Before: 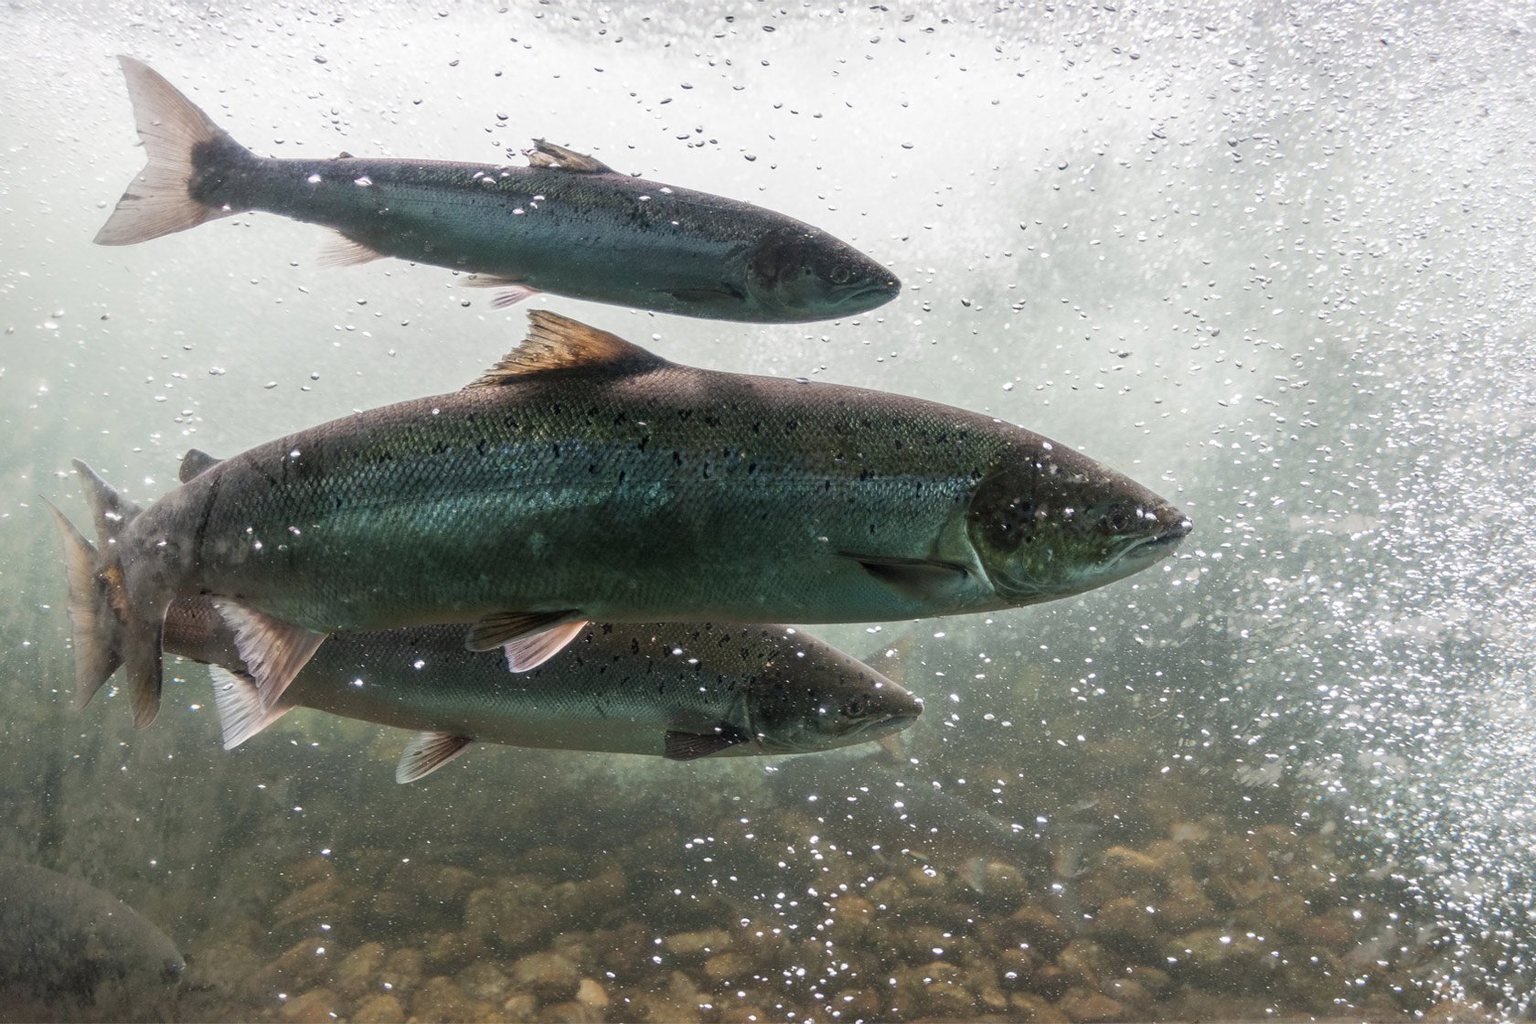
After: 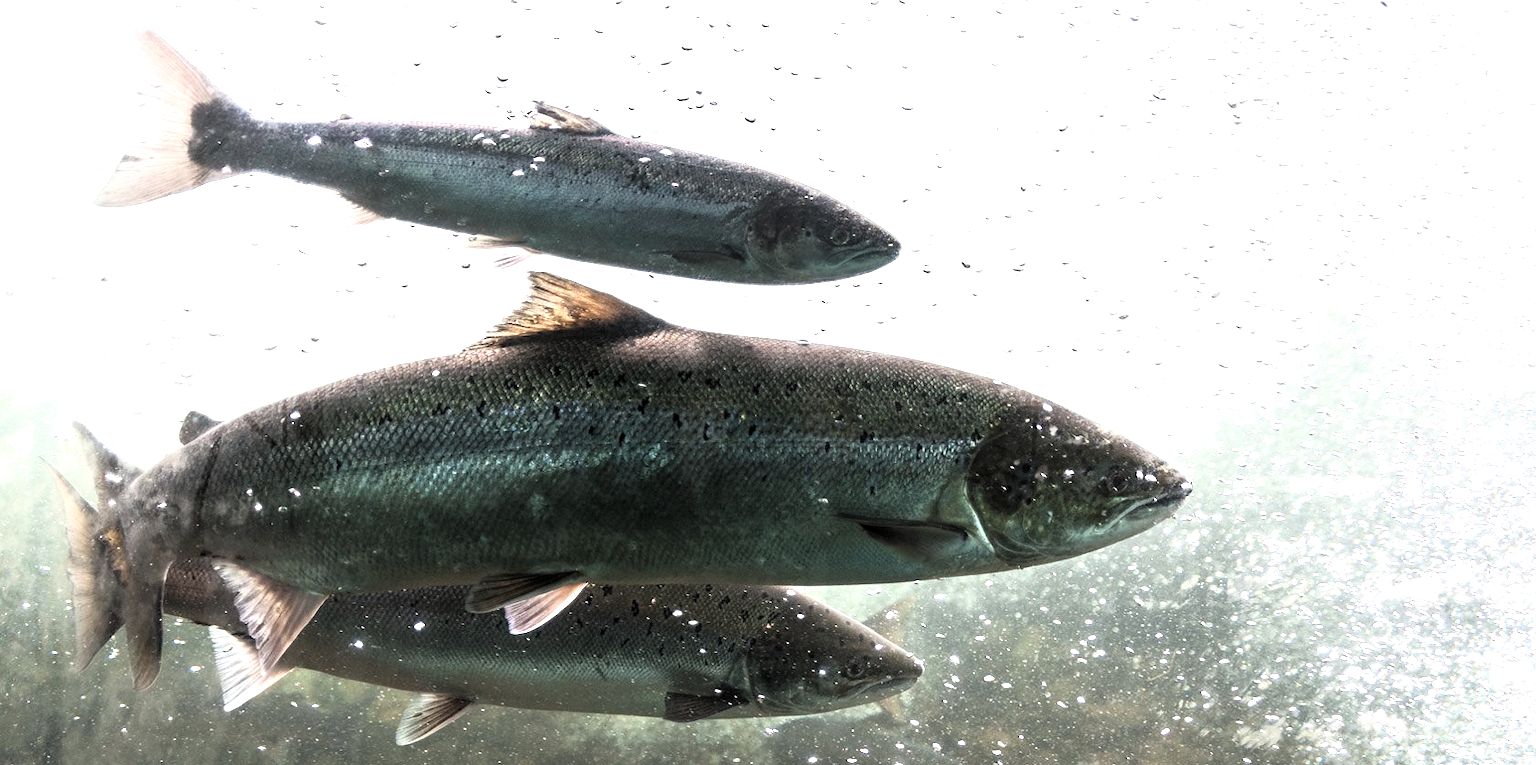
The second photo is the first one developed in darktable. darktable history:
contrast brightness saturation: brightness 0.123
crop: top 3.806%, bottom 21.438%
shadows and highlights: shadows -0.364, highlights 40.61
levels: levels [0.044, 0.475, 0.791]
